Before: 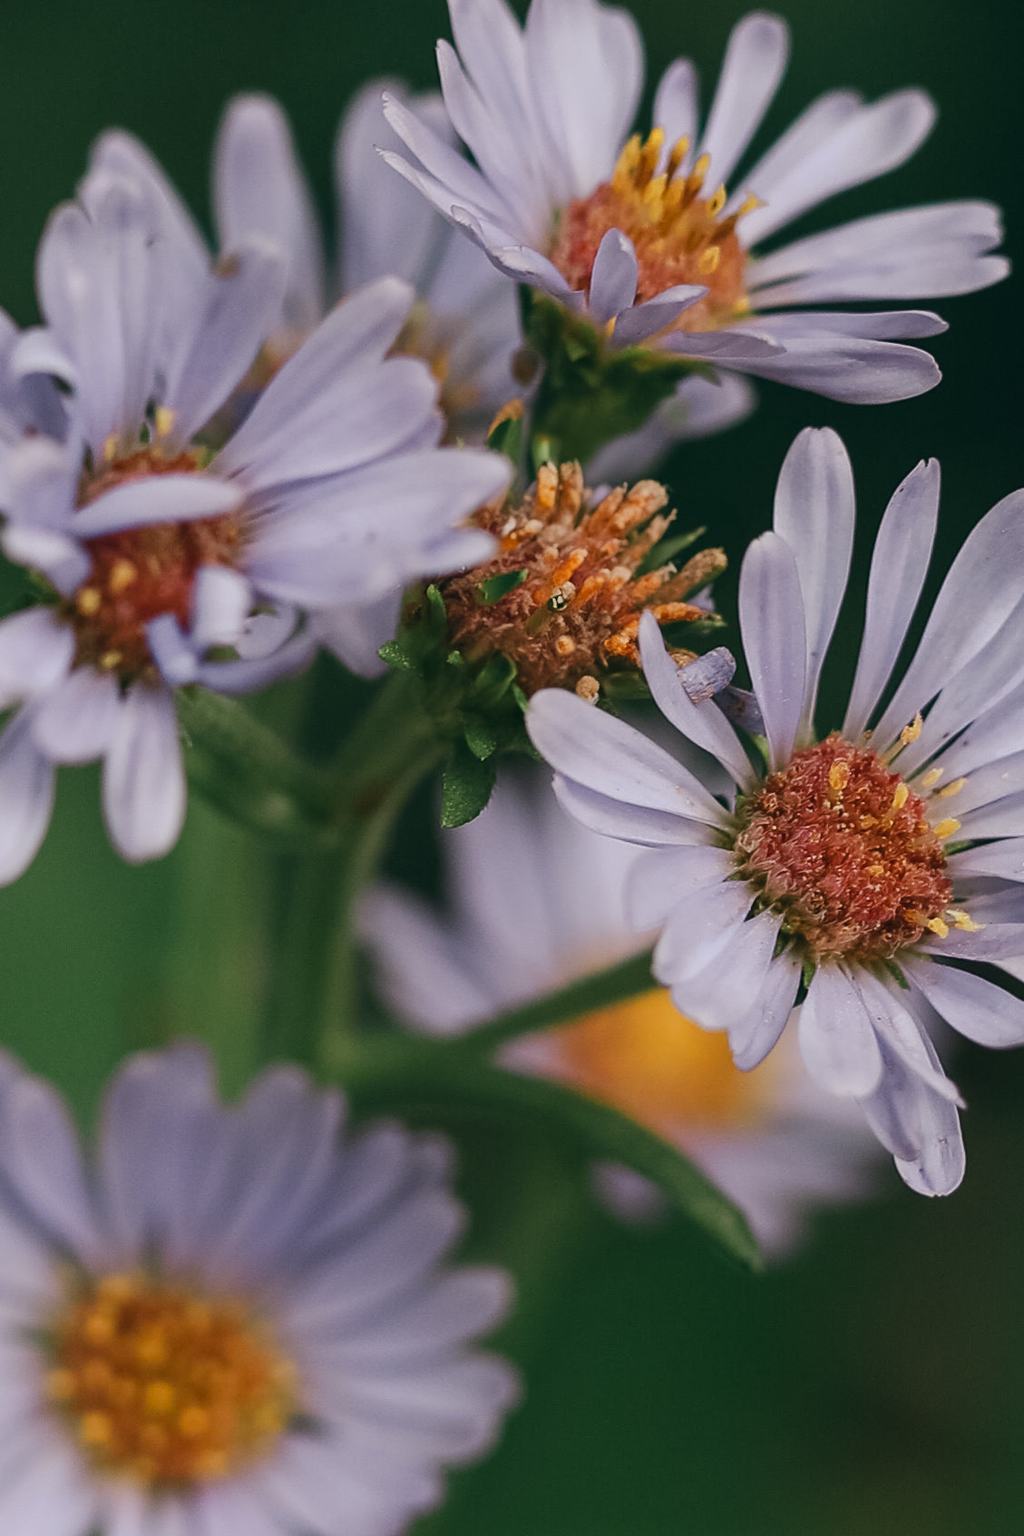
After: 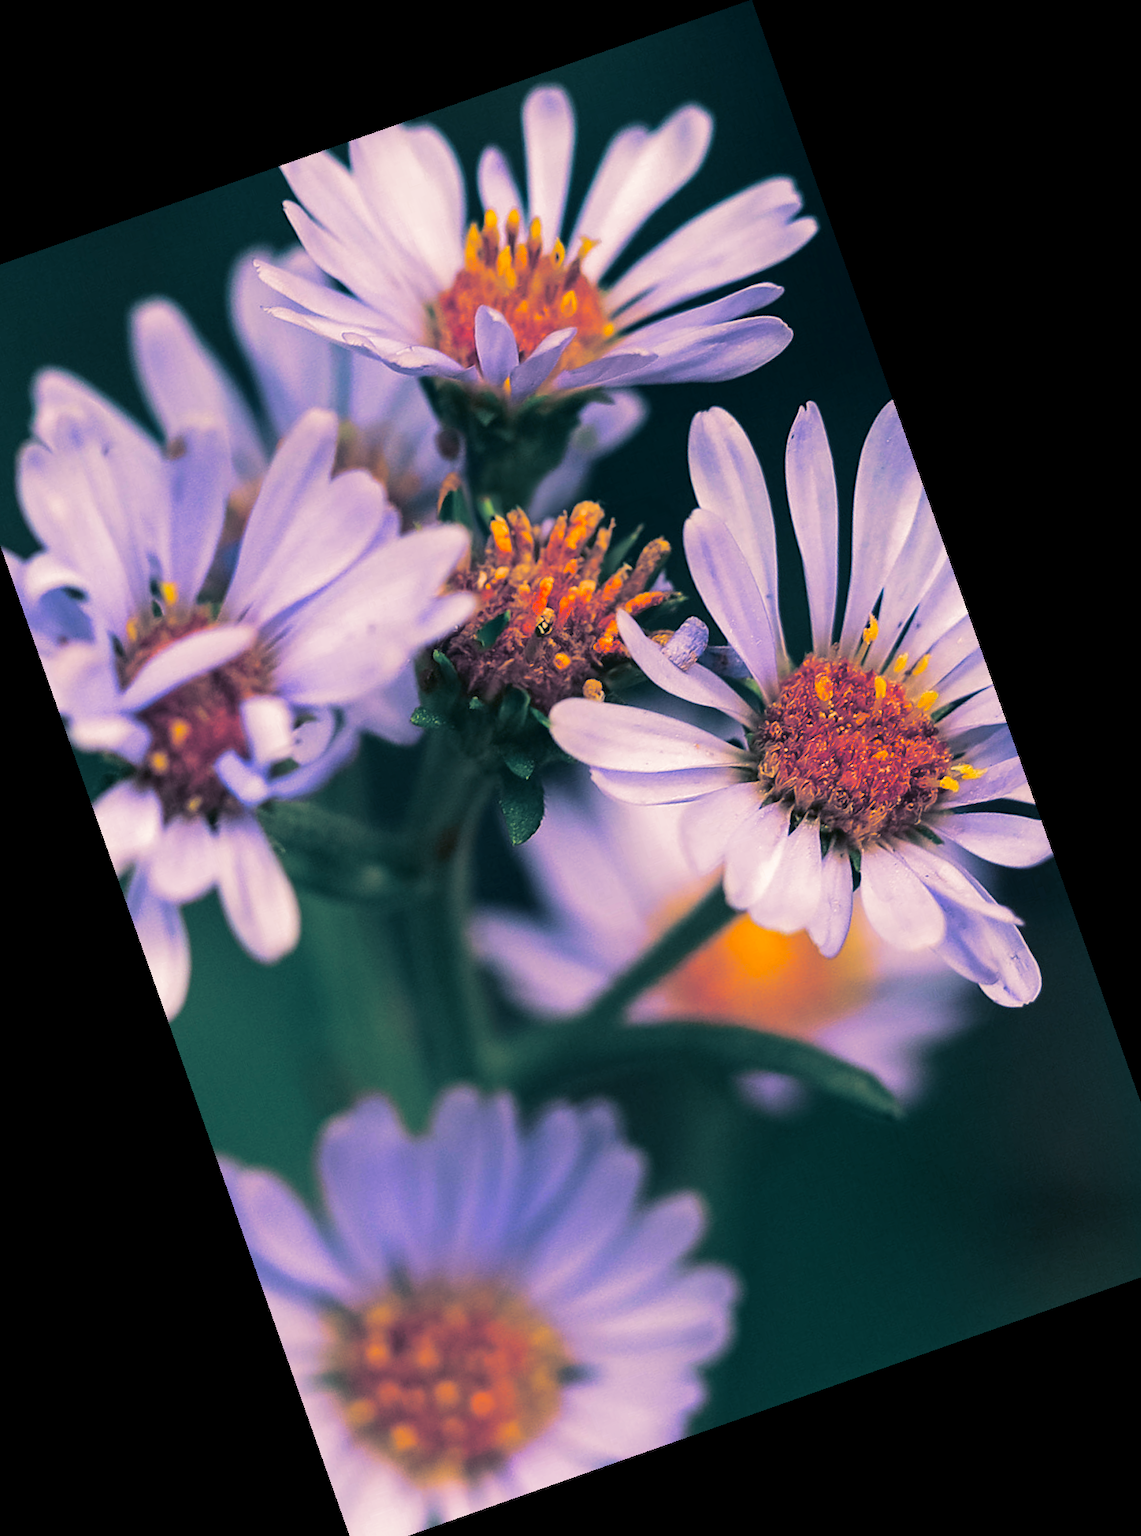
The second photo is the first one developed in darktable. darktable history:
tone curve: curves: ch0 [(0, 0) (0.389, 0.458) (0.745, 0.82) (0.849, 0.917) (0.919, 0.969) (1, 1)]; ch1 [(0, 0) (0.437, 0.404) (0.5, 0.5) (0.529, 0.55) (0.58, 0.6) (0.616, 0.649) (1, 1)]; ch2 [(0, 0) (0.442, 0.428) (0.5, 0.5) (0.525, 0.543) (0.585, 0.62) (1, 1)], color space Lab, independent channels, preserve colors none
crop and rotate: angle 19.43°, left 6.812%, right 4.125%, bottom 1.087%
color correction: saturation 1.8
split-toning: shadows › hue 226.8°, shadows › saturation 0.56, highlights › hue 28.8°, balance -40, compress 0%
color contrast: green-magenta contrast 0.85, blue-yellow contrast 1.25, unbound 0
